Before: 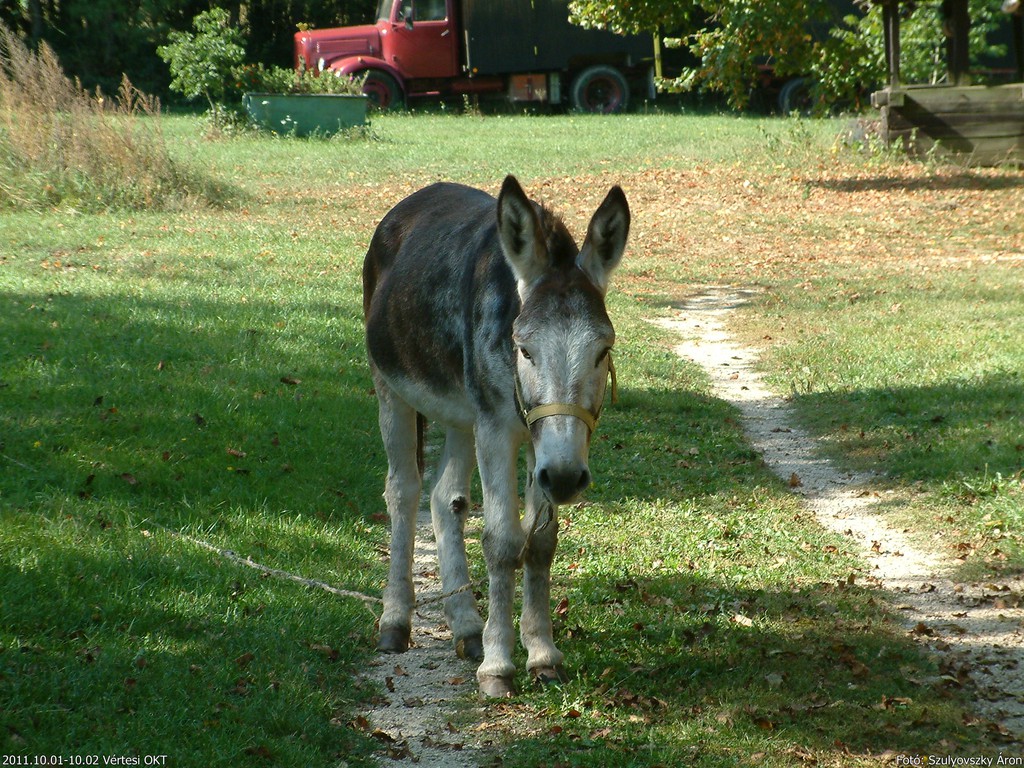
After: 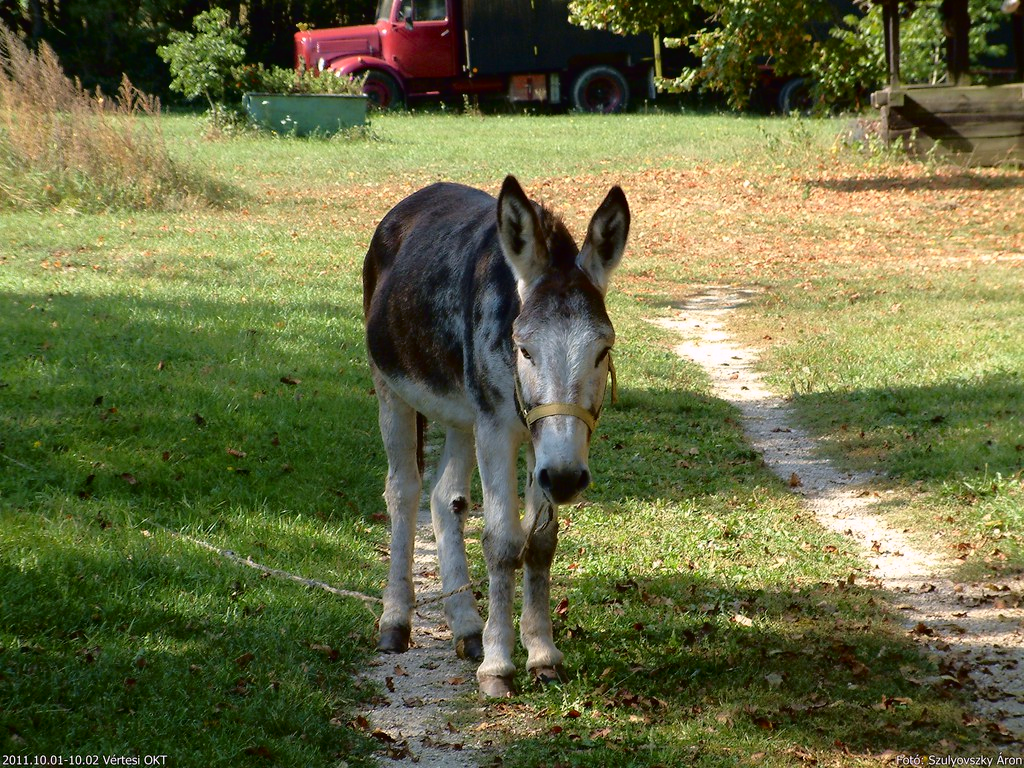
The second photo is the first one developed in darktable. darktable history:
tone curve: curves: ch0 [(0, 0) (0.126, 0.061) (0.362, 0.382) (0.498, 0.498) (0.706, 0.712) (1, 1)]; ch1 [(0, 0) (0.5, 0.522) (0.55, 0.586) (1, 1)]; ch2 [(0, 0) (0.44, 0.424) (0.5, 0.482) (0.537, 0.538) (1, 1)], color space Lab, independent channels, preserve colors none
